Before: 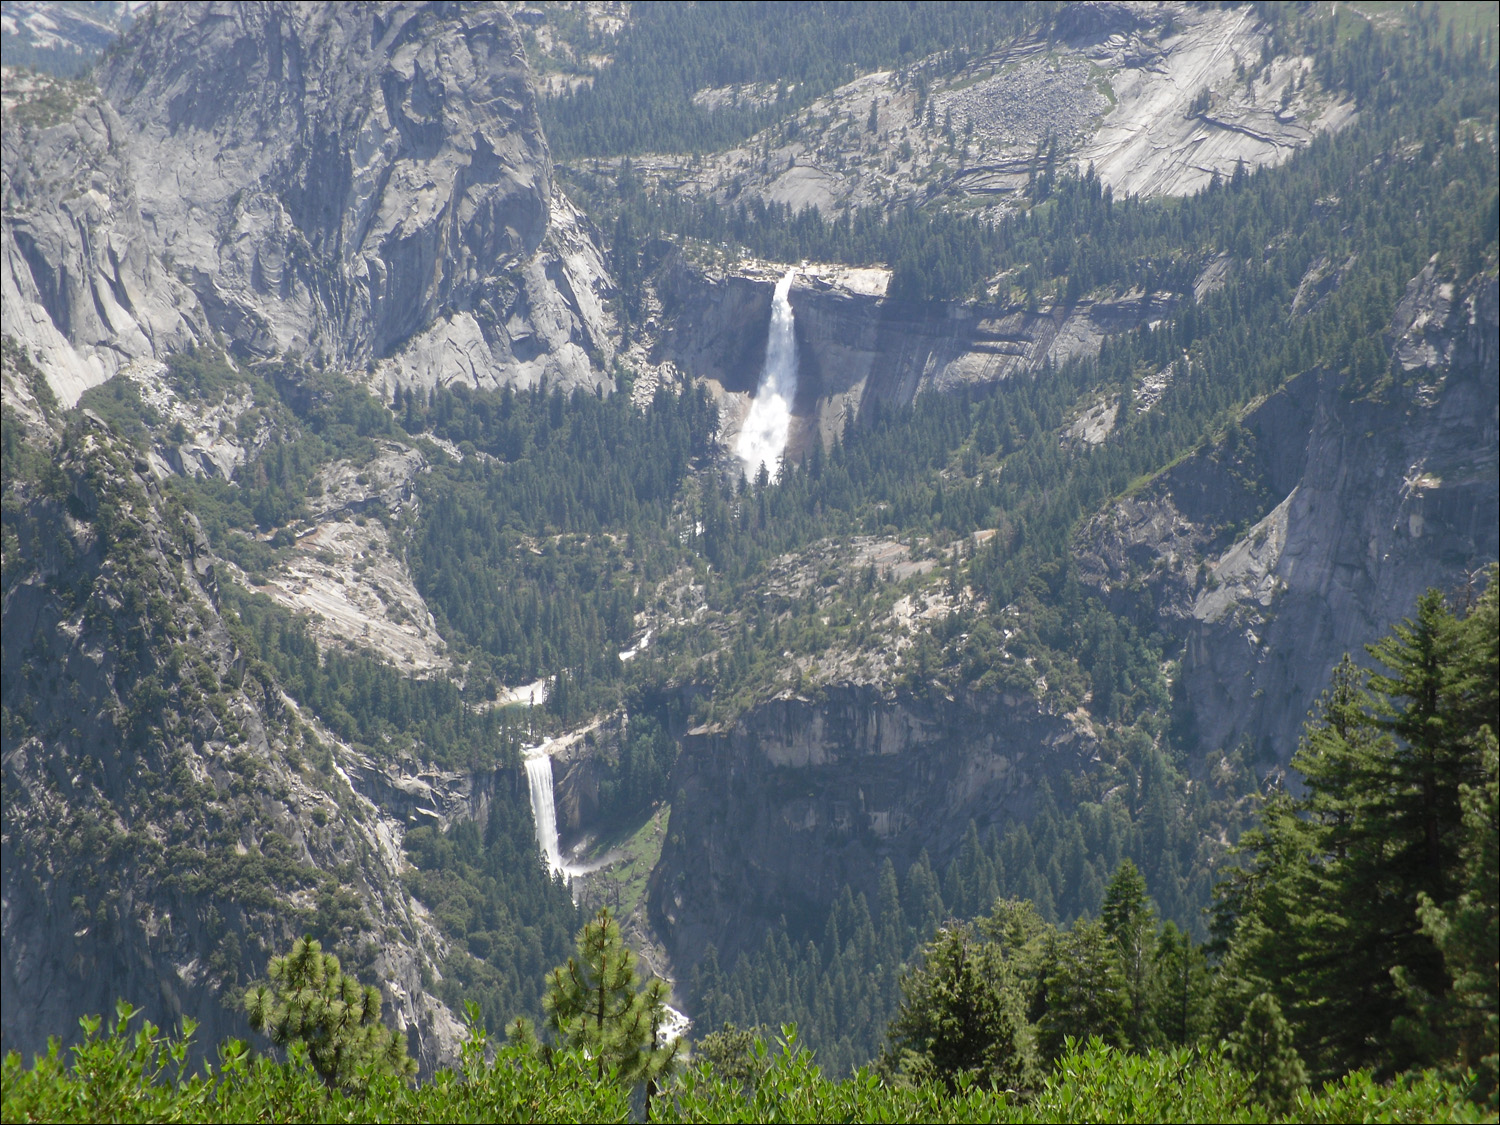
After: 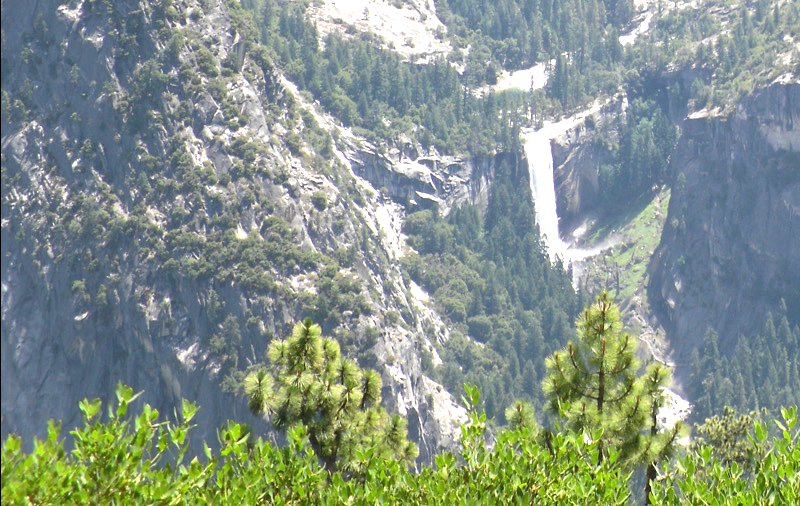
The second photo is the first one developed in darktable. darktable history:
crop and rotate: top 54.778%, right 46.61%, bottom 0.159%
exposure: black level correction 0, exposure 1.2 EV, compensate highlight preservation false
